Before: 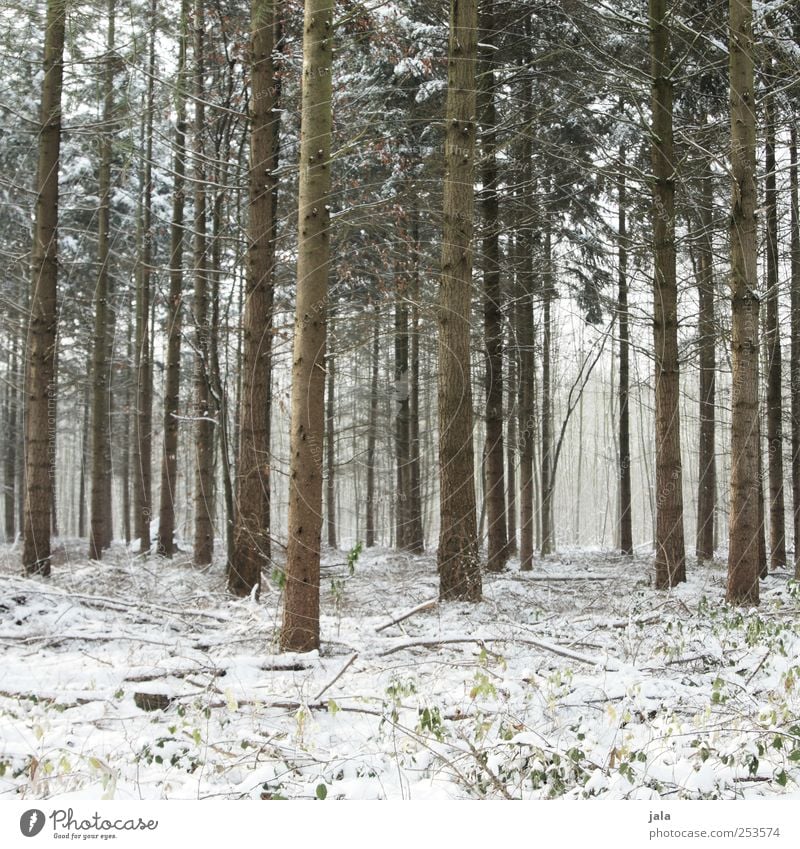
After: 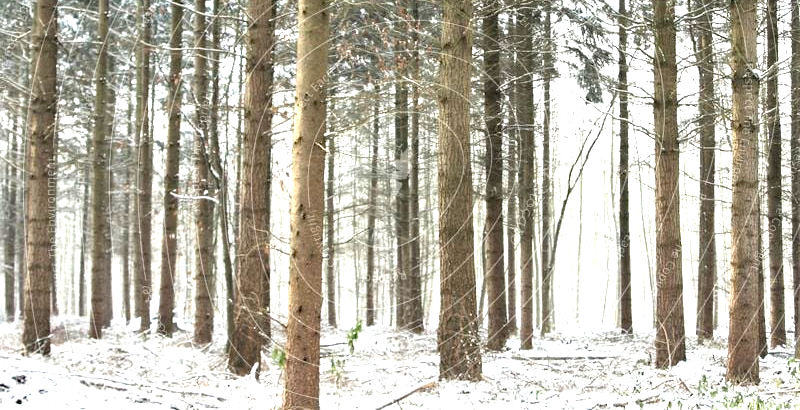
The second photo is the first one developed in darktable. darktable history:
crop and rotate: top 26.109%, bottom 25.499%
haze removal: adaptive false
exposure: black level correction 0, exposure 1.291 EV, compensate exposure bias true, compensate highlight preservation false
